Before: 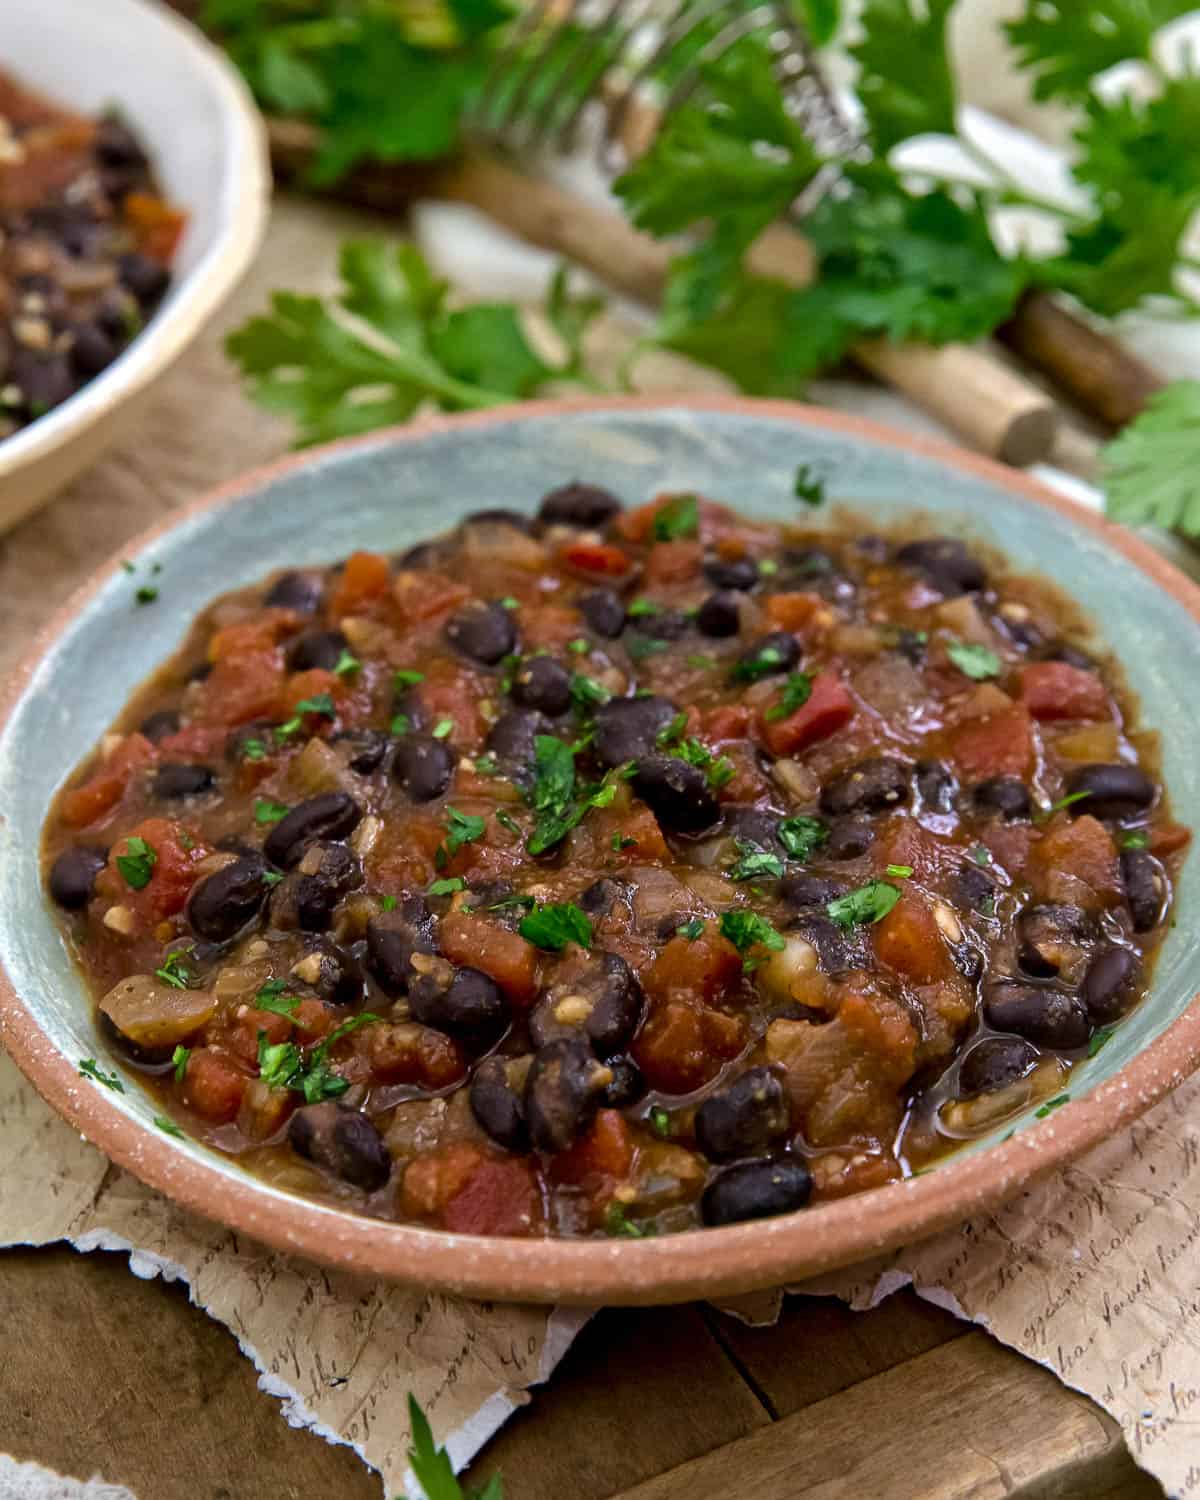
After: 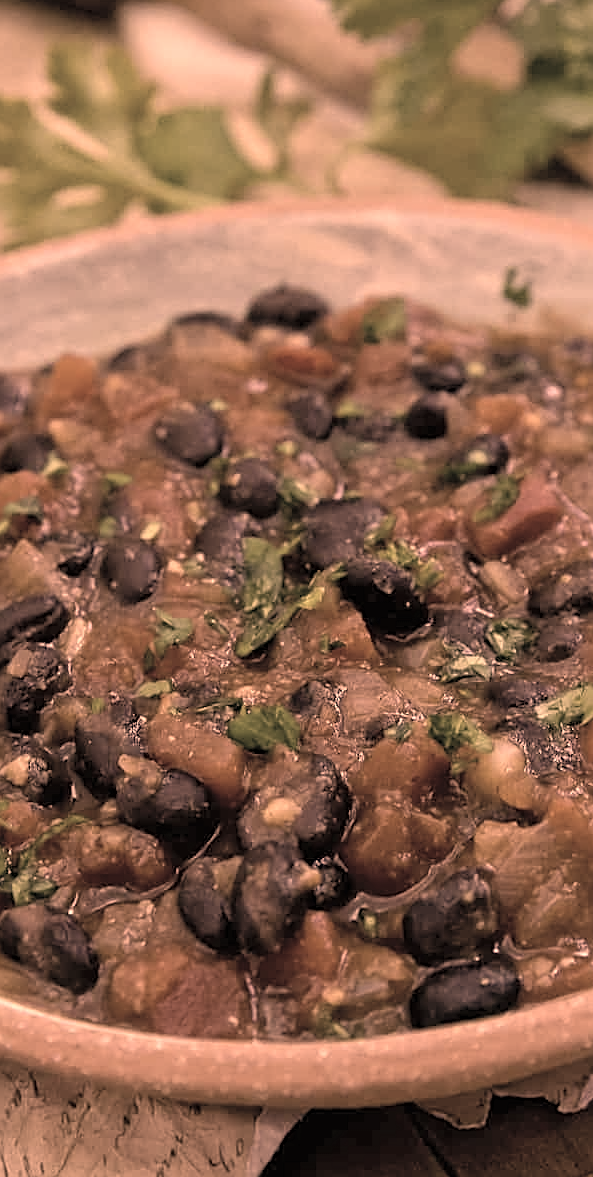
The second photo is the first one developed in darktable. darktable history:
crop and rotate: angle 0.02°, left 24.353%, top 13.219%, right 26.156%, bottom 8.224%
color correction: highlights a* 40, highlights b* 40, saturation 0.69
contrast brightness saturation: brightness 0.18, saturation -0.5
sharpen: on, module defaults
